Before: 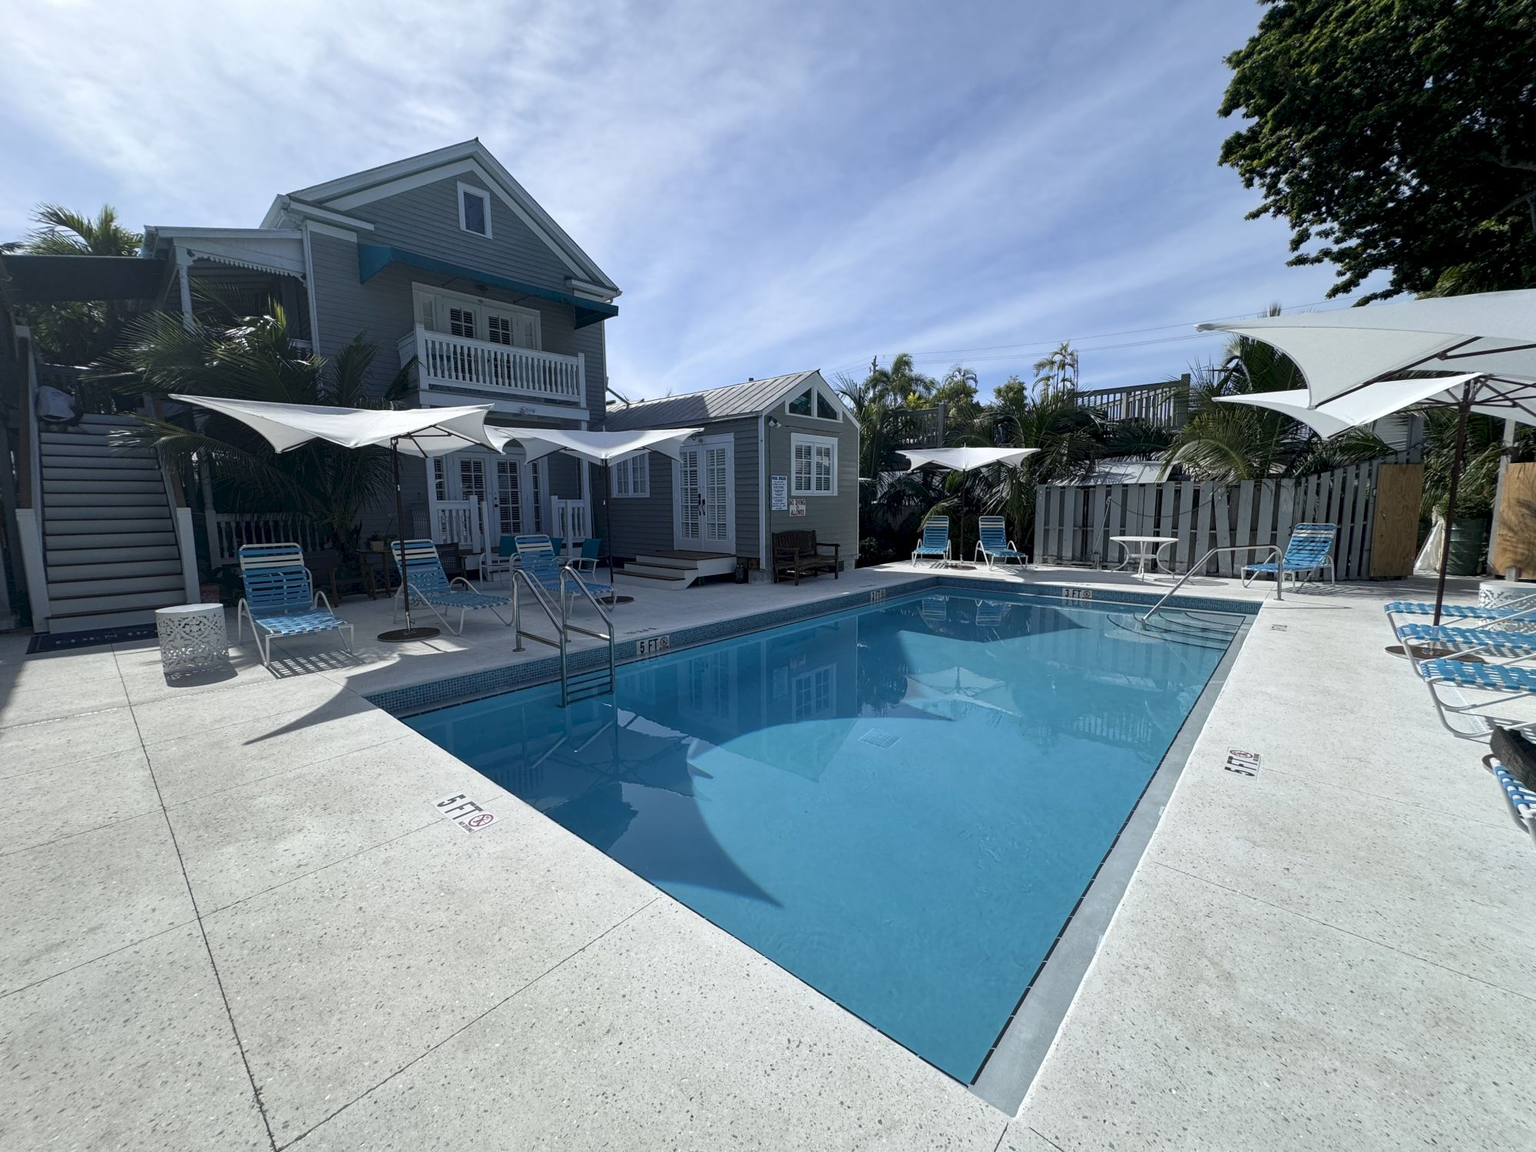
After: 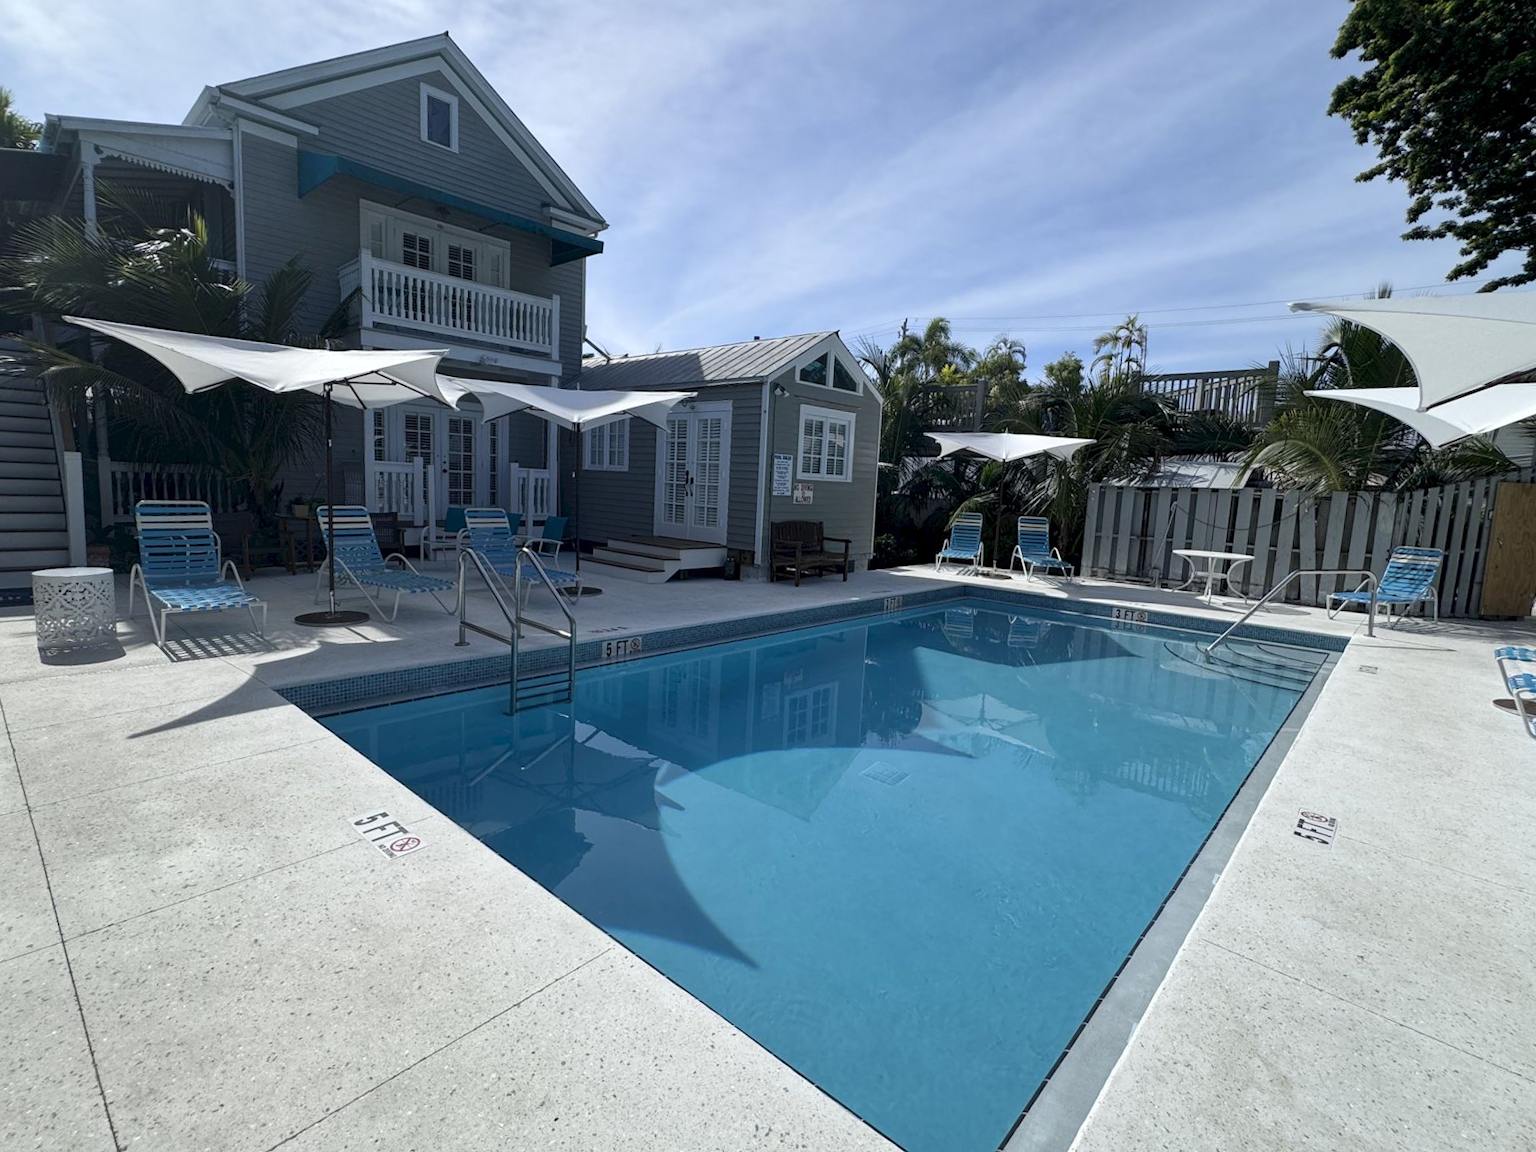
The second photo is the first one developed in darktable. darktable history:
tone equalizer: on, module defaults
crop and rotate: angle -3.27°, left 5.211%, top 5.211%, right 4.607%, bottom 4.607%
